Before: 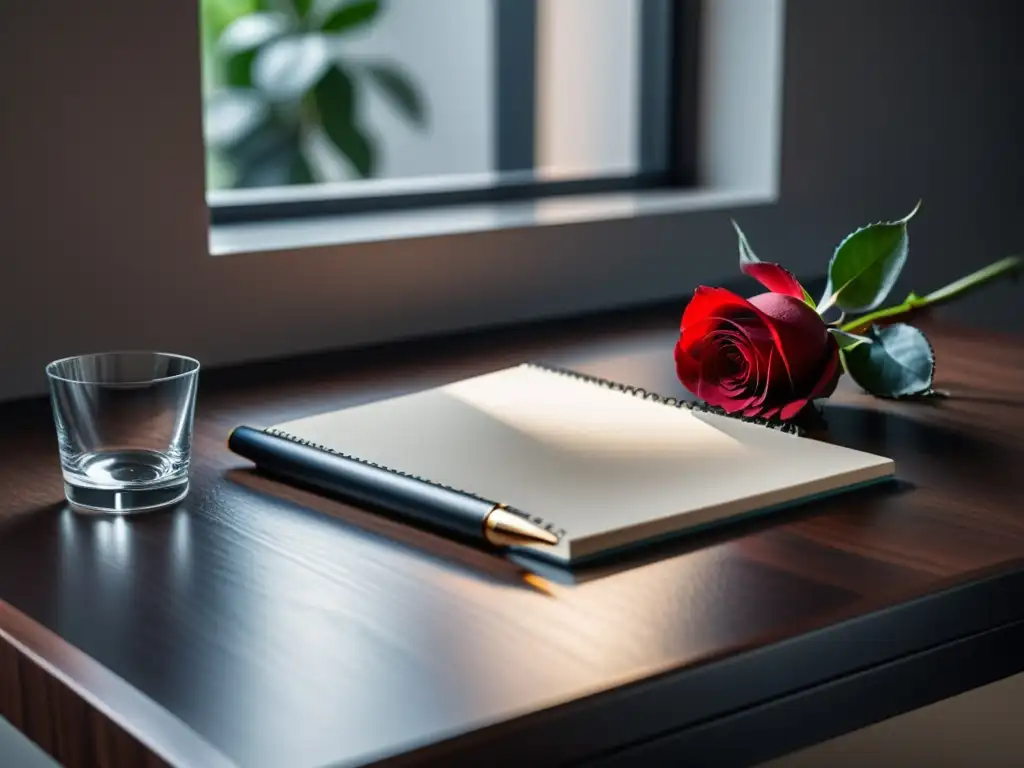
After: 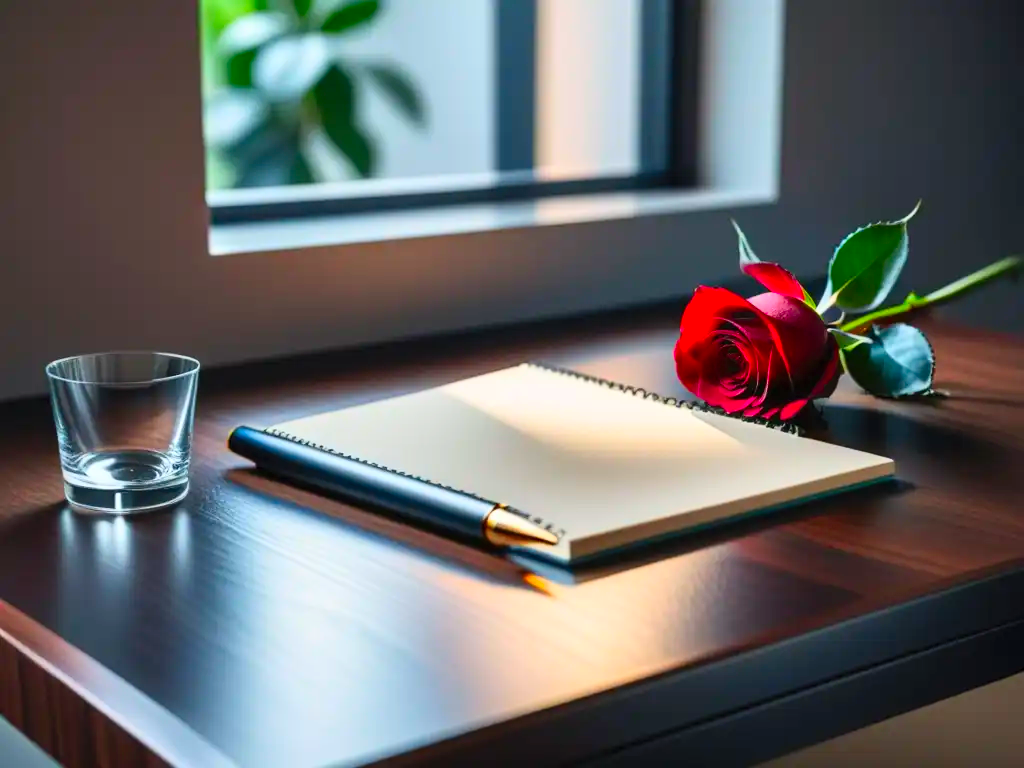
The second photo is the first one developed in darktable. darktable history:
contrast brightness saturation: contrast 0.2, brightness 0.2, saturation 0.8
exposure: exposure -0.05 EV
